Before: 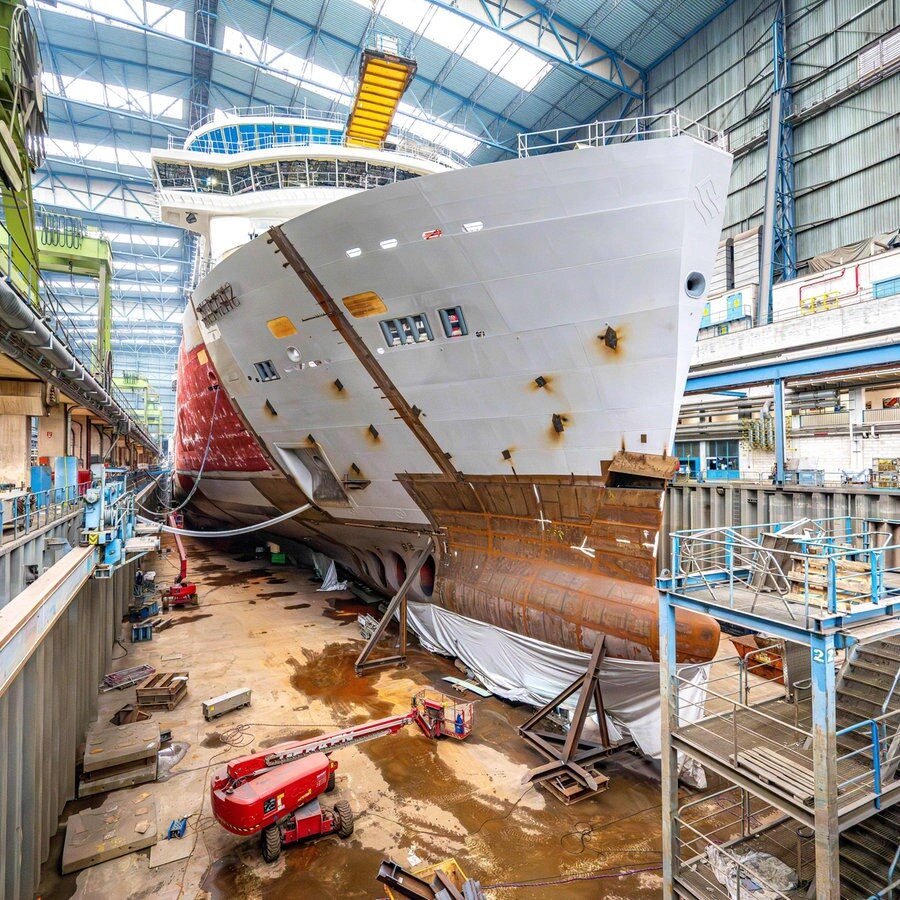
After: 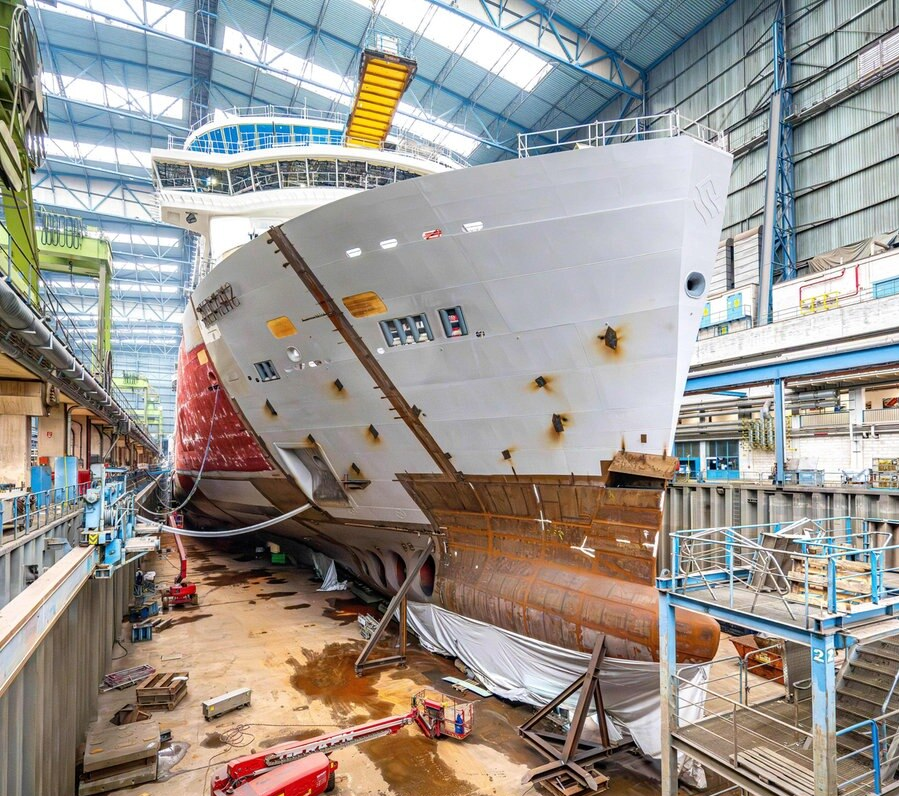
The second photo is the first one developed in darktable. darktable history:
crop and rotate: top 0%, bottom 11.533%
